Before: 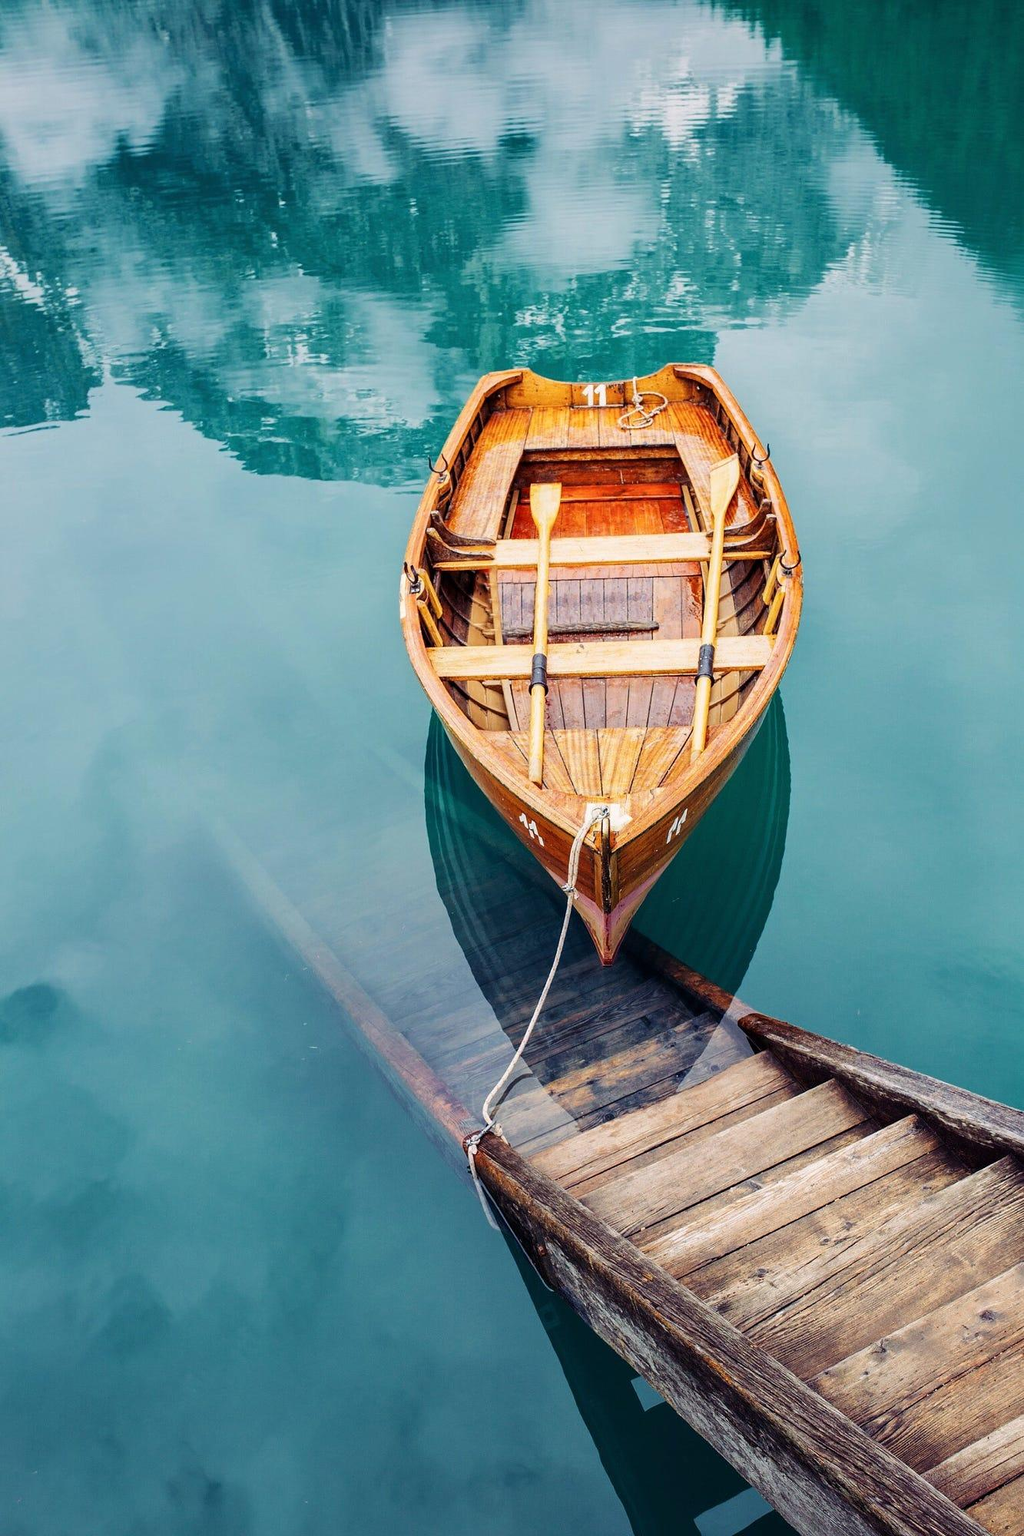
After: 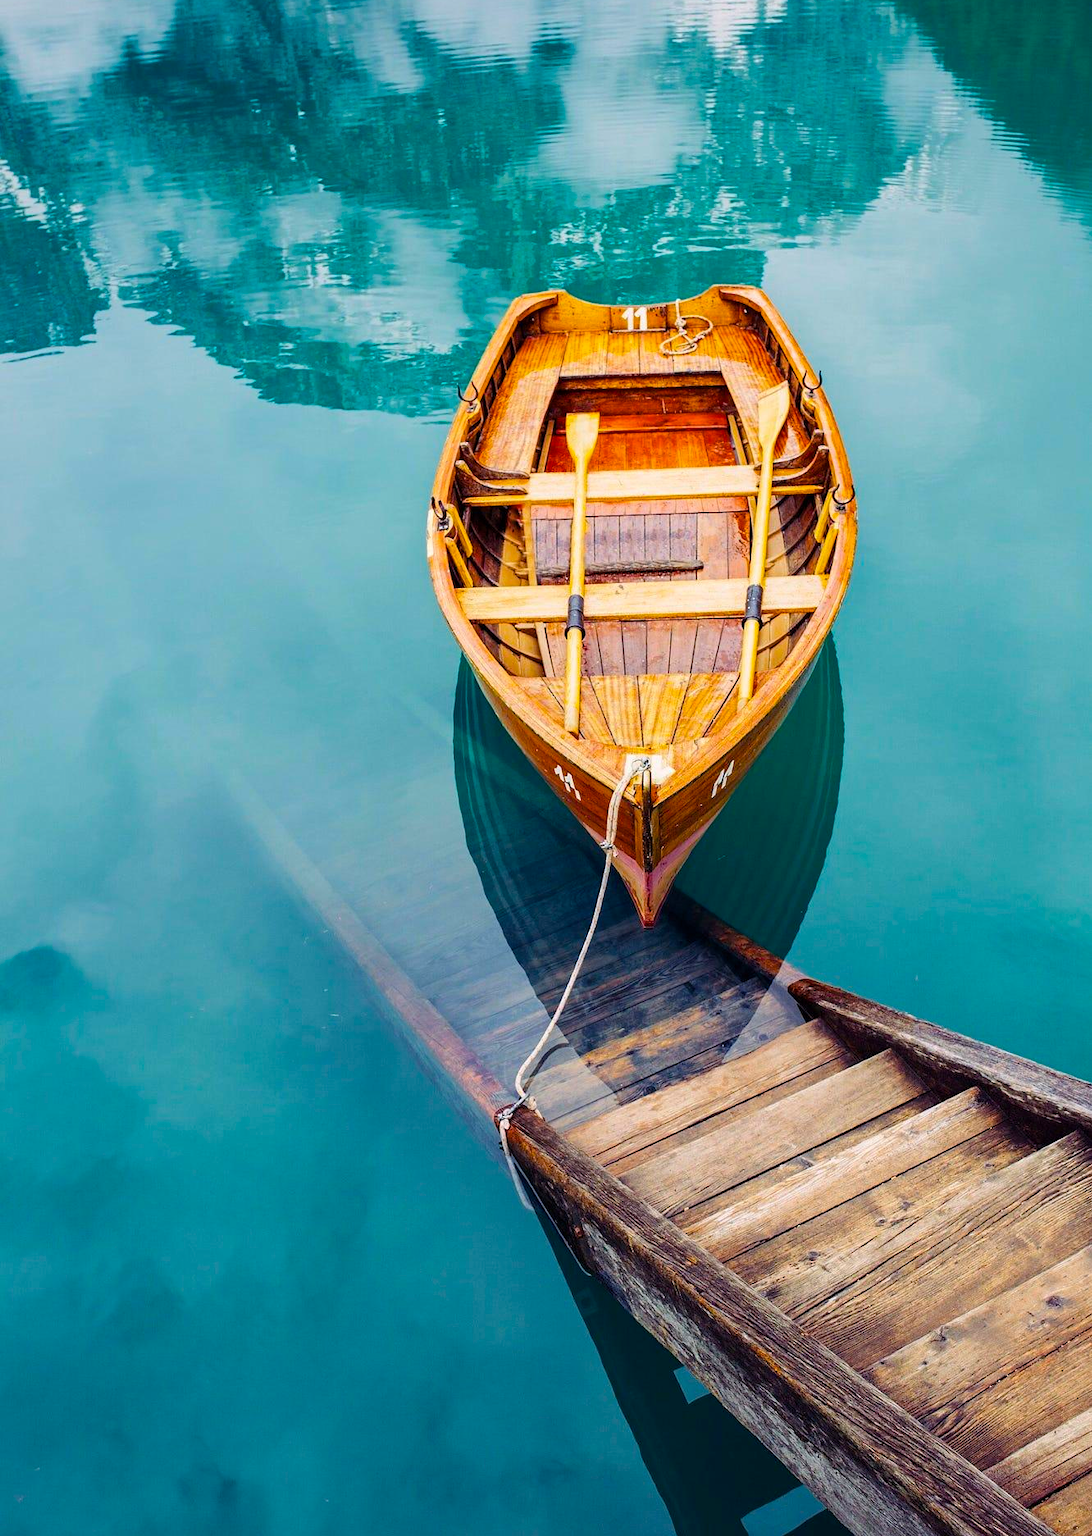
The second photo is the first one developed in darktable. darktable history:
crop and rotate: top 6.305%
color balance rgb: perceptual saturation grading › global saturation 31.199%, global vibrance 20%
